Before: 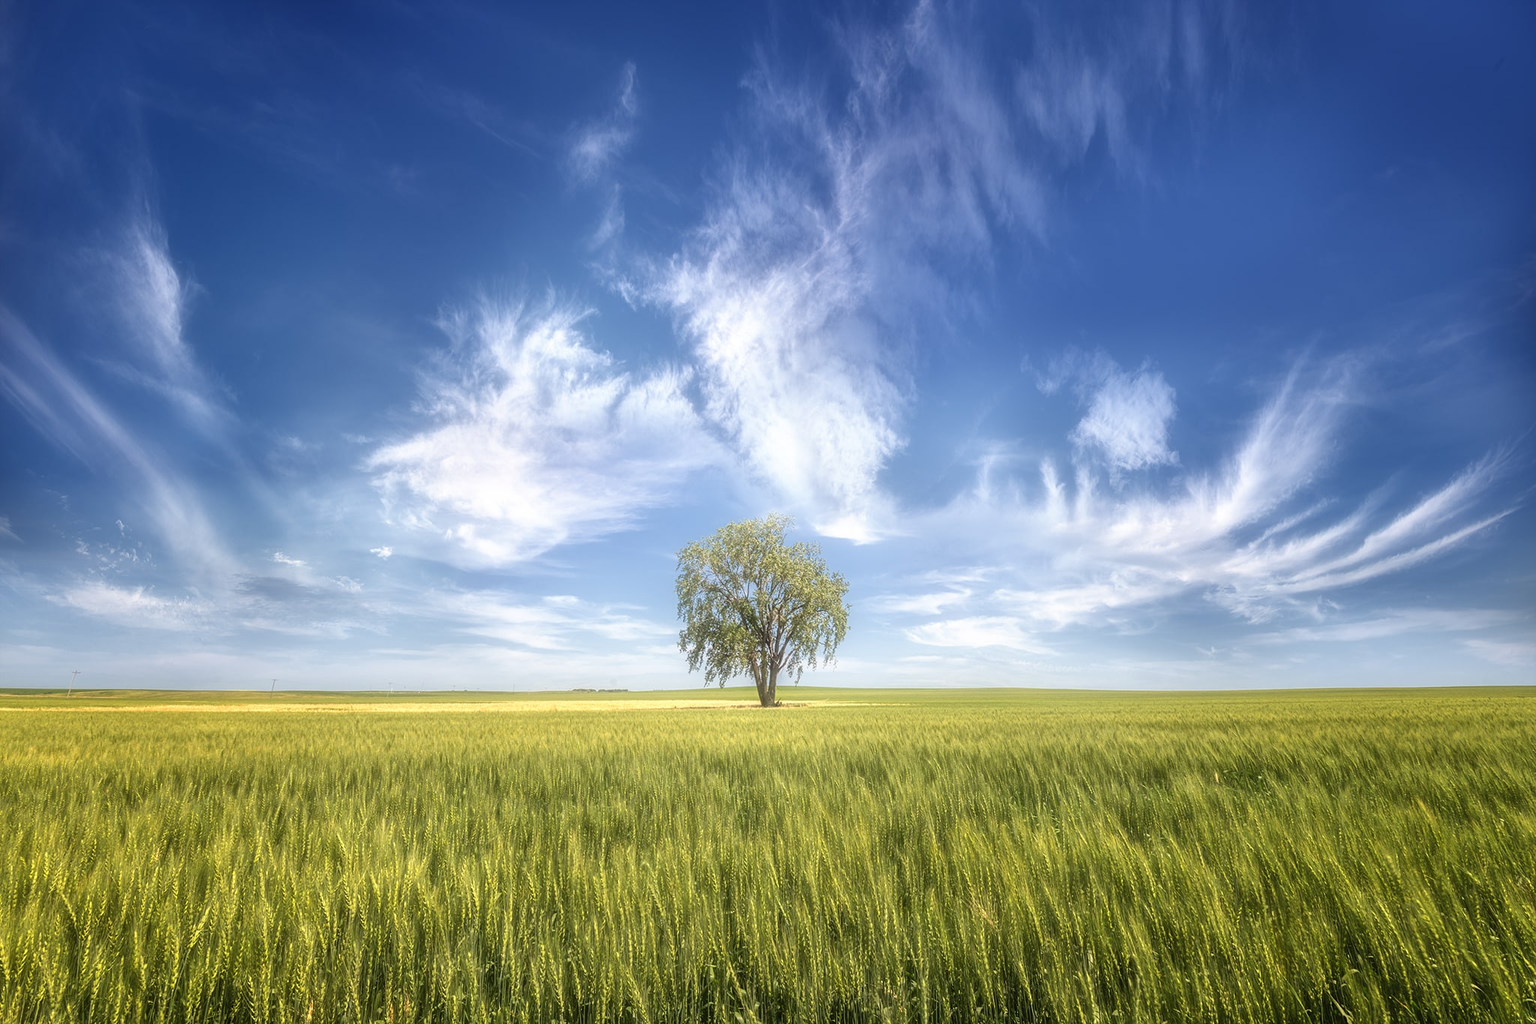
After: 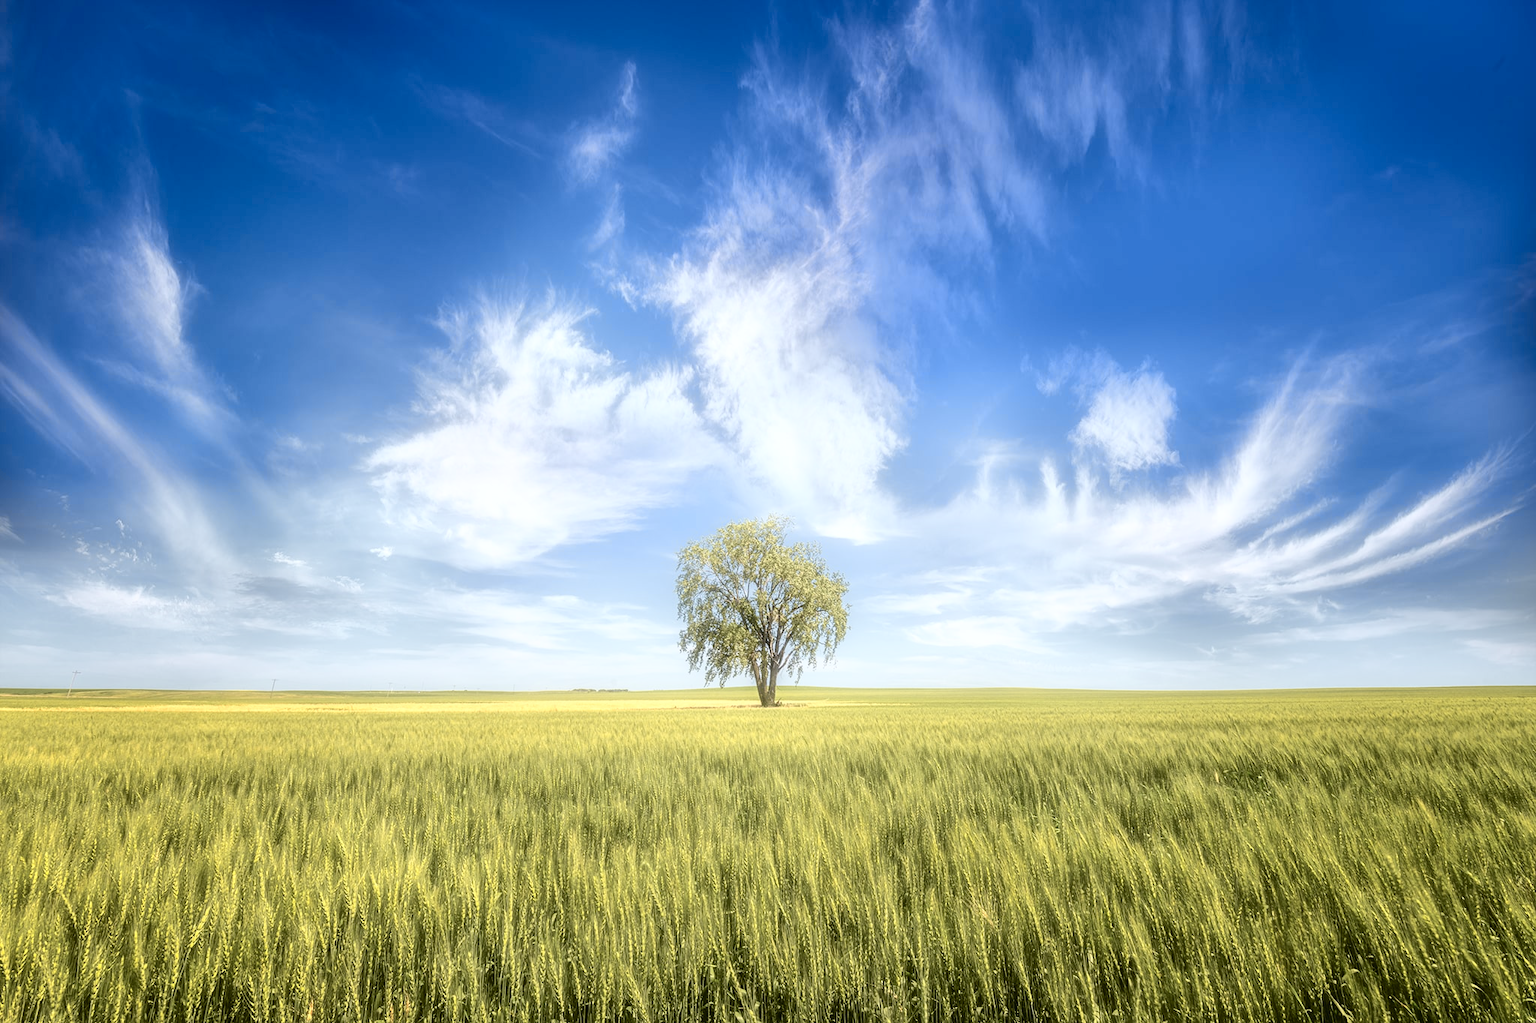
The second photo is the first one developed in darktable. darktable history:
tone curve: curves: ch0 [(0, 0.023) (0.087, 0.065) (0.184, 0.168) (0.45, 0.54) (0.57, 0.683) (0.722, 0.825) (0.877, 0.948) (1, 1)]; ch1 [(0, 0) (0.388, 0.369) (0.44, 0.45) (0.495, 0.491) (0.534, 0.528) (0.657, 0.655) (1, 1)]; ch2 [(0, 0) (0.353, 0.317) (0.408, 0.427) (0.5, 0.497) (0.534, 0.544) (0.576, 0.605) (0.625, 0.631) (1, 1)], color space Lab, independent channels, preserve colors none
